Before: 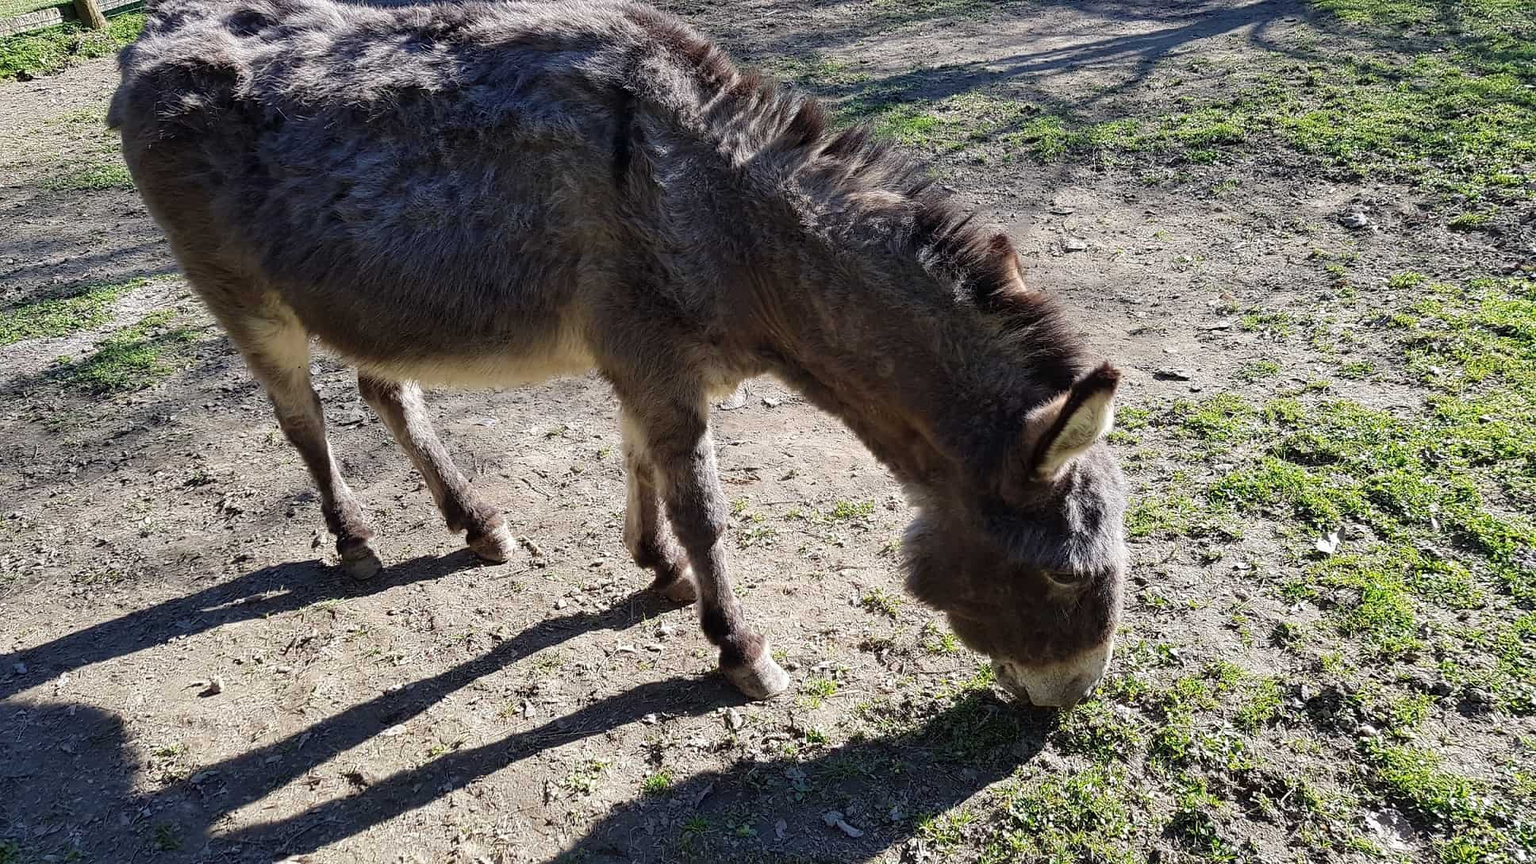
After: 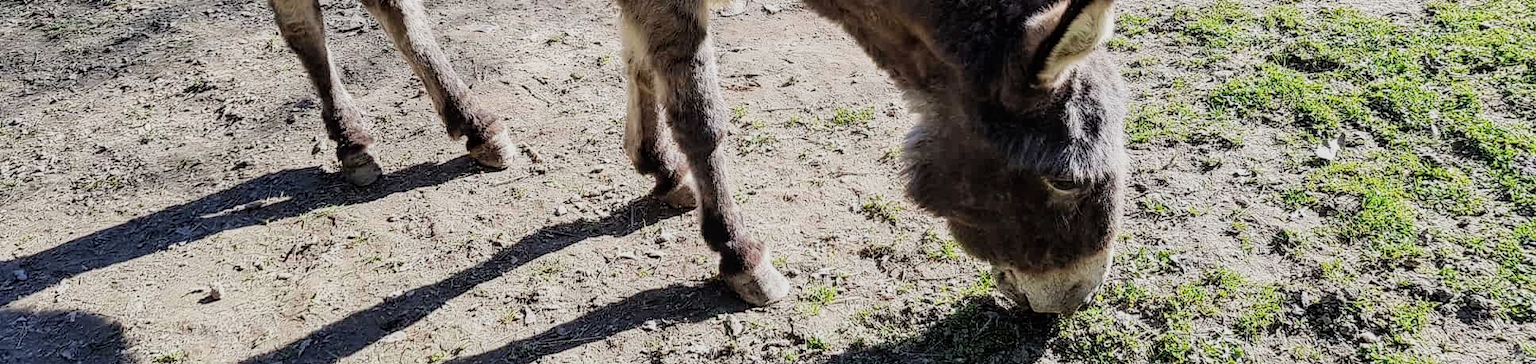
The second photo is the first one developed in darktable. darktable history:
white balance: emerald 1
local contrast: on, module defaults
filmic rgb: black relative exposure -7.65 EV, white relative exposure 4.56 EV, hardness 3.61
crop: top 45.551%, bottom 12.262%
exposure: black level correction 0.001, exposure 0.5 EV, compensate exposure bias true, compensate highlight preservation false
